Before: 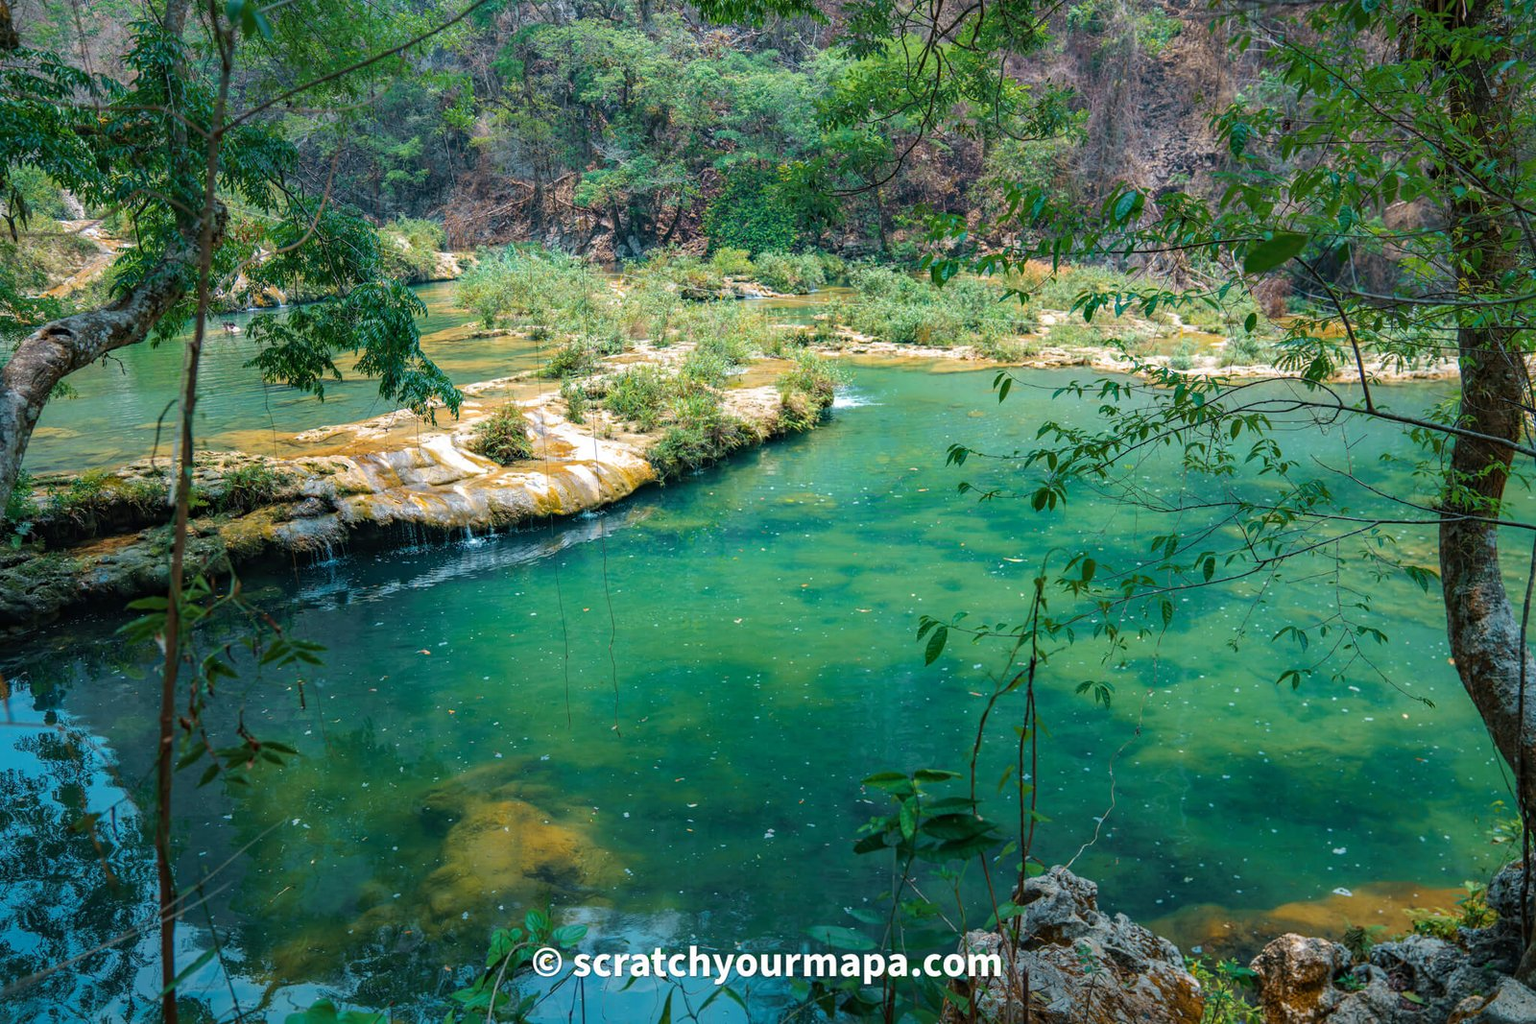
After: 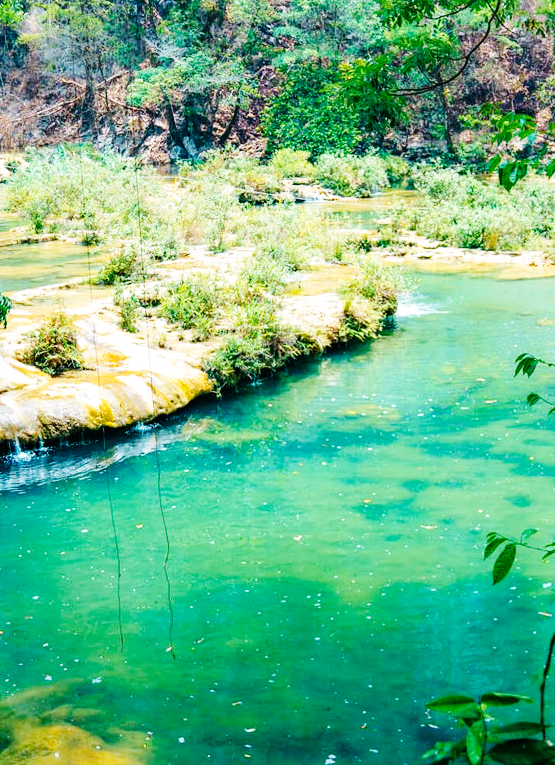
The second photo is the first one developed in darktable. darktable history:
shadows and highlights: shadows 36.67, highlights -27.39, soften with gaussian
crop and rotate: left 29.452%, top 10.217%, right 35.811%, bottom 17.998%
base curve: curves: ch0 [(0, 0) (0, 0) (0.002, 0.001) (0.008, 0.003) (0.019, 0.011) (0.037, 0.037) (0.064, 0.11) (0.102, 0.232) (0.152, 0.379) (0.216, 0.524) (0.296, 0.665) (0.394, 0.789) (0.512, 0.881) (0.651, 0.945) (0.813, 0.986) (1, 1)], preserve colors none
